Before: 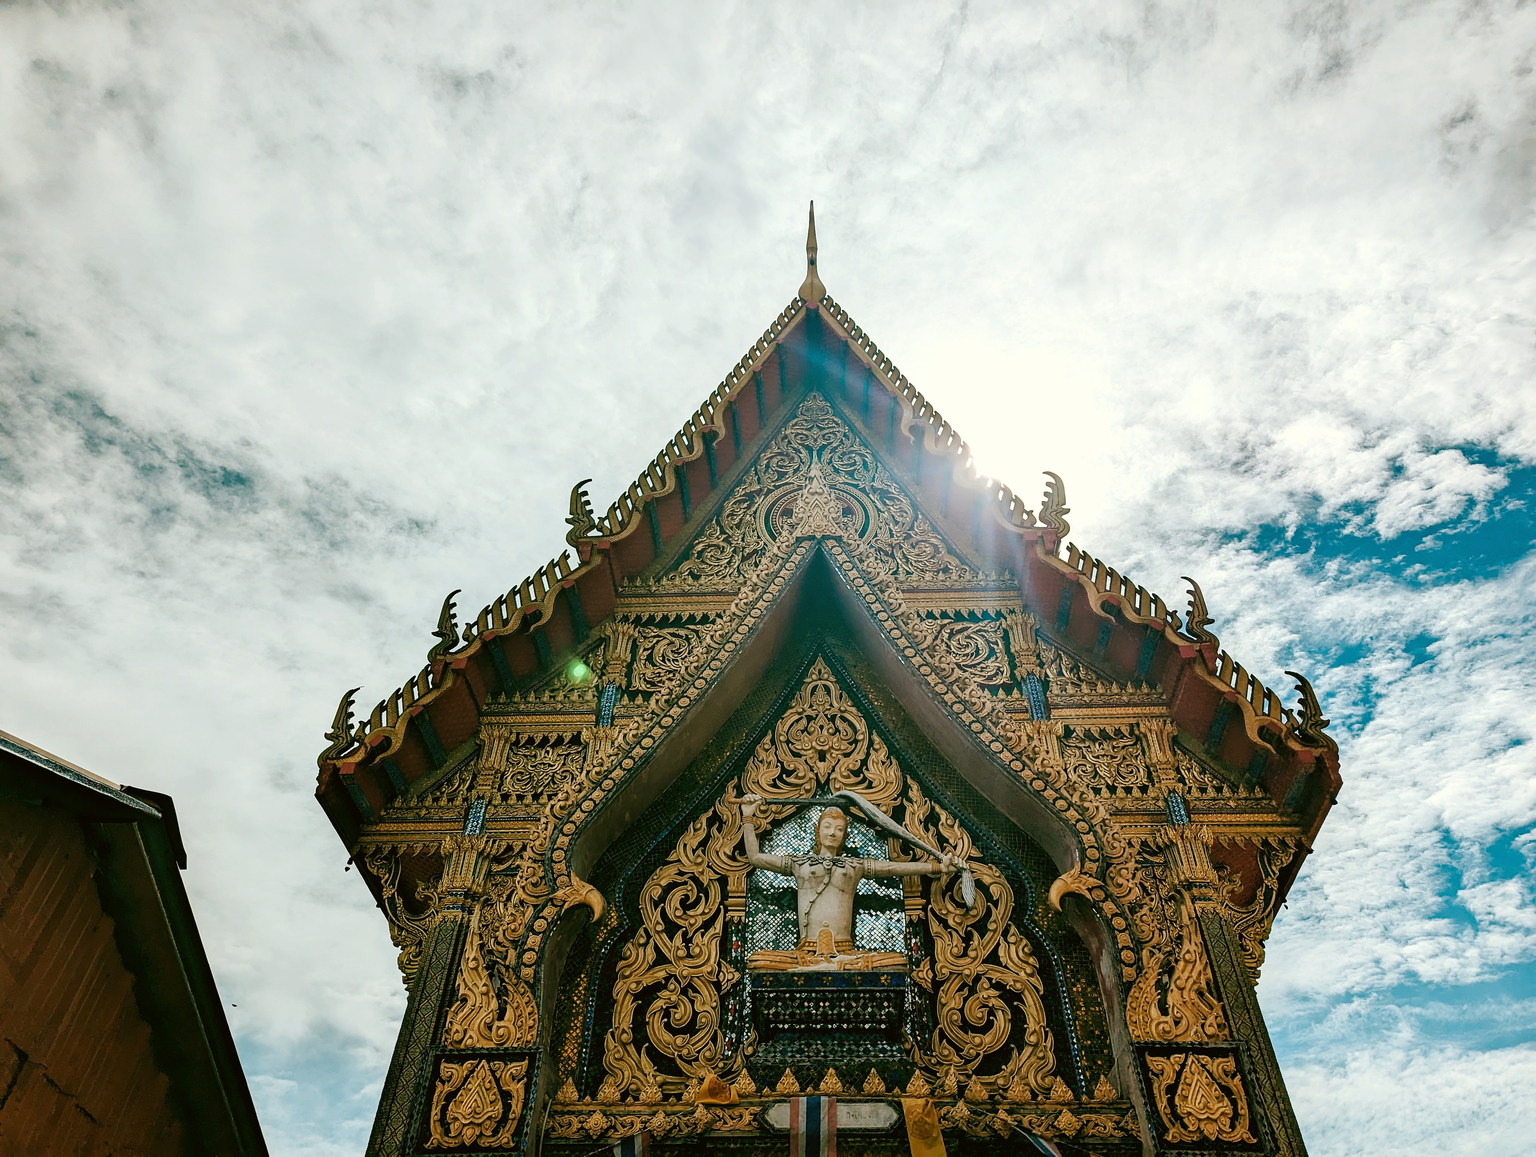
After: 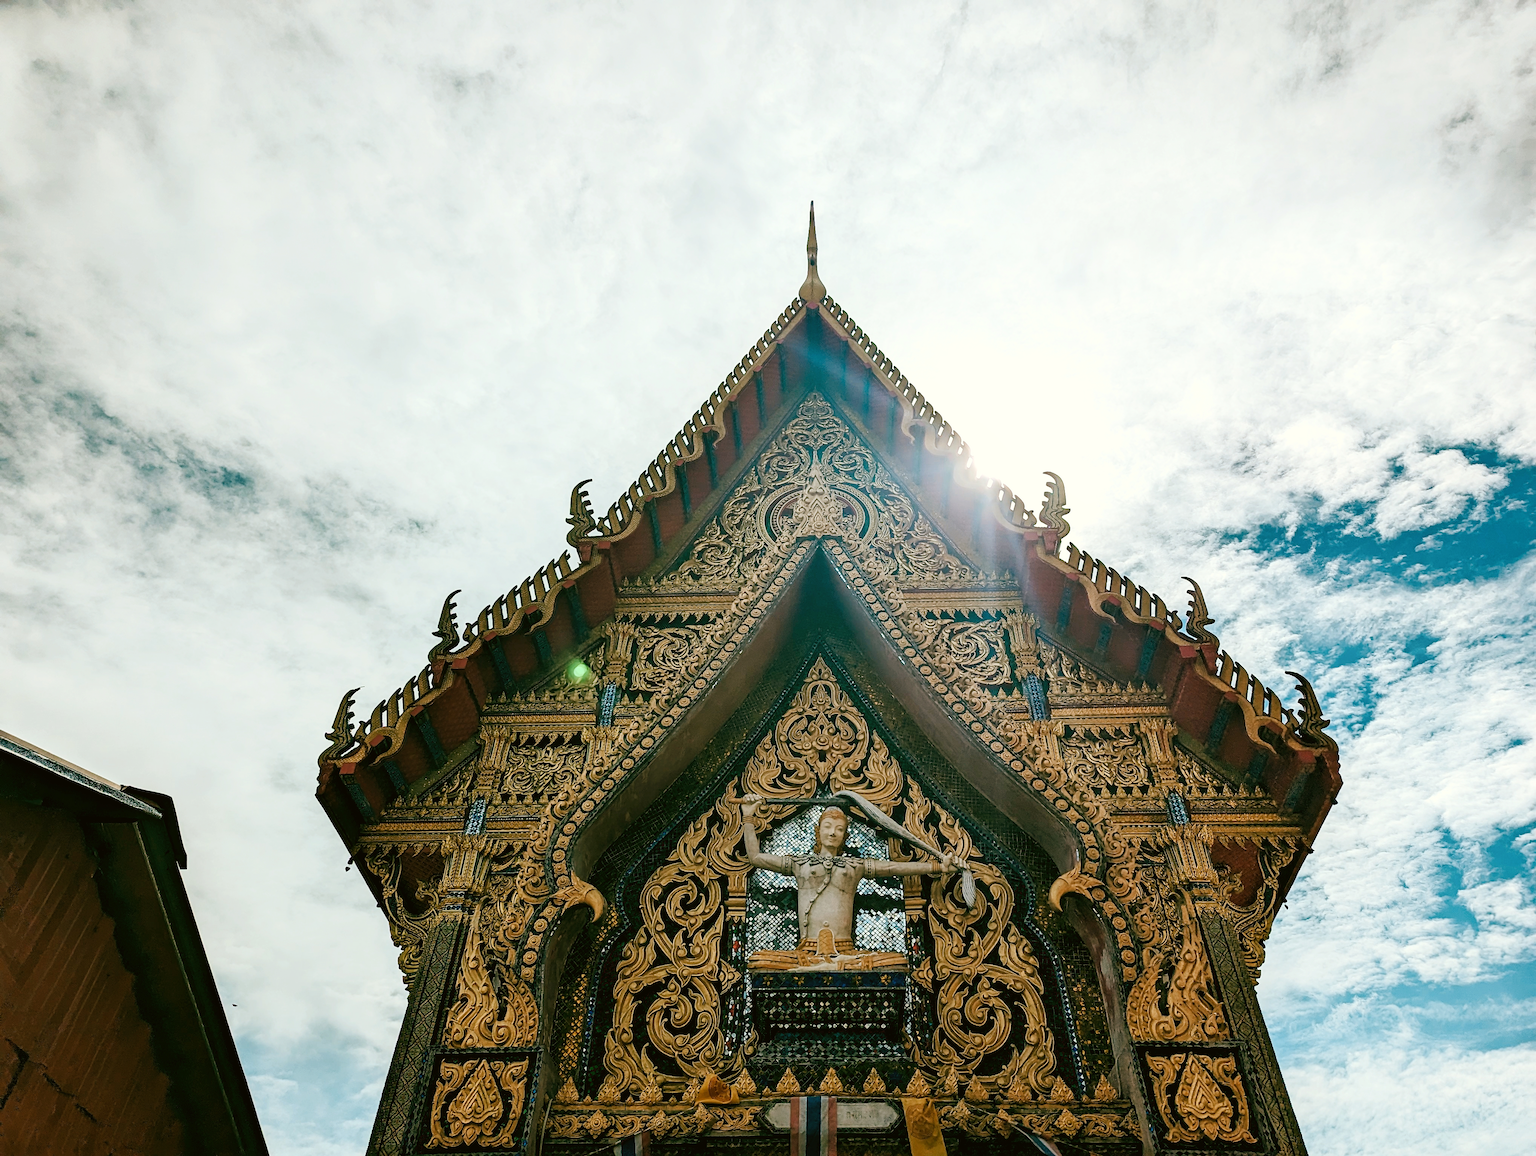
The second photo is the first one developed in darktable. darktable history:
shadows and highlights: shadows -0.186, highlights 39.98
